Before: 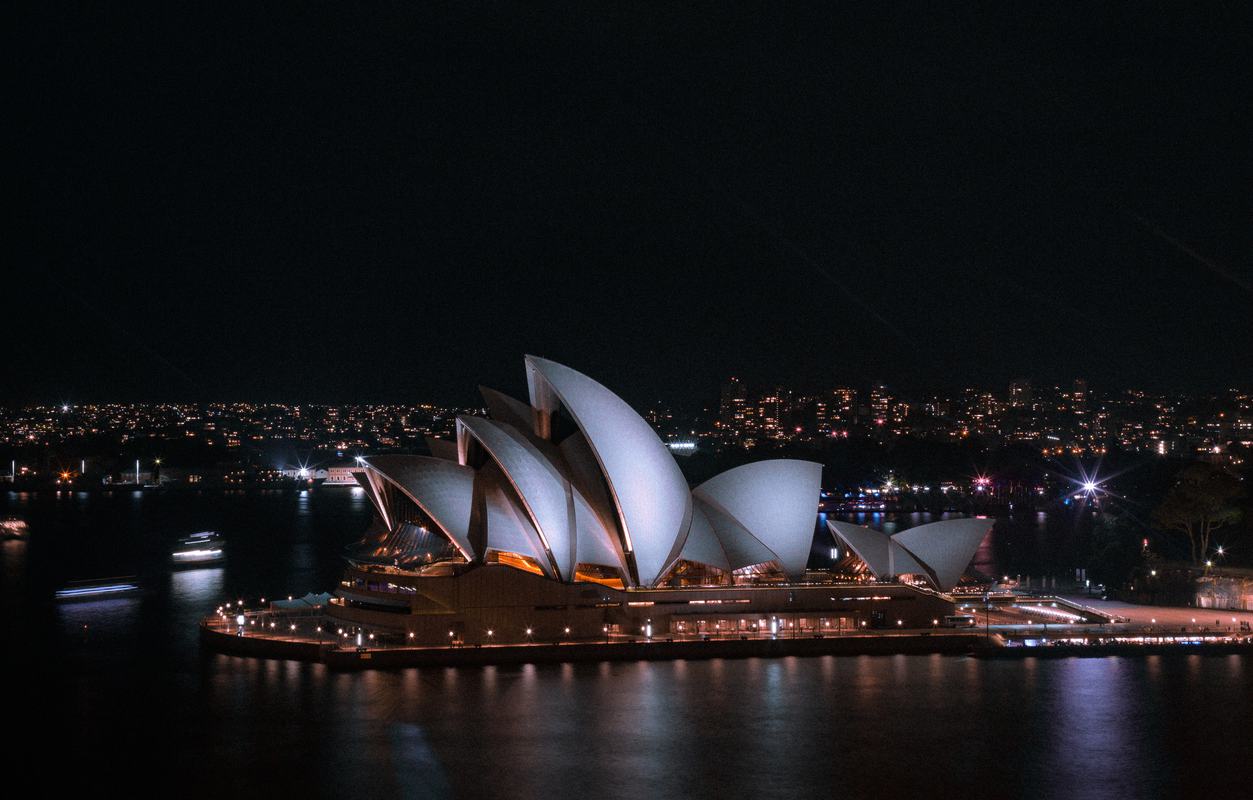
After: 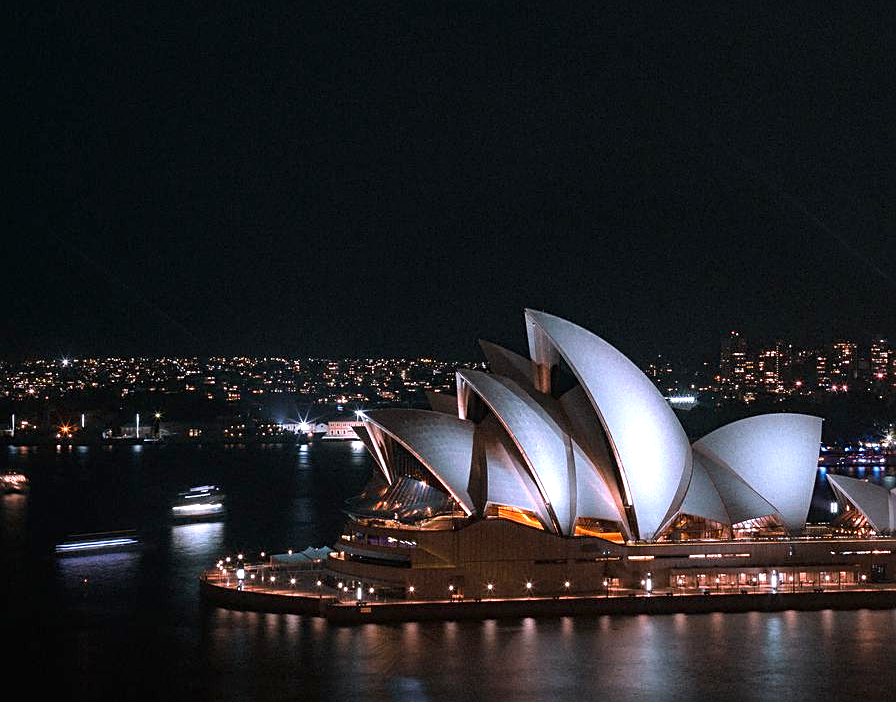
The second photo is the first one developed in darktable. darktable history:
crop: top 5.803%, right 27.864%, bottom 5.804%
sharpen: on, module defaults
exposure: exposure 0.766 EV, compensate highlight preservation false
